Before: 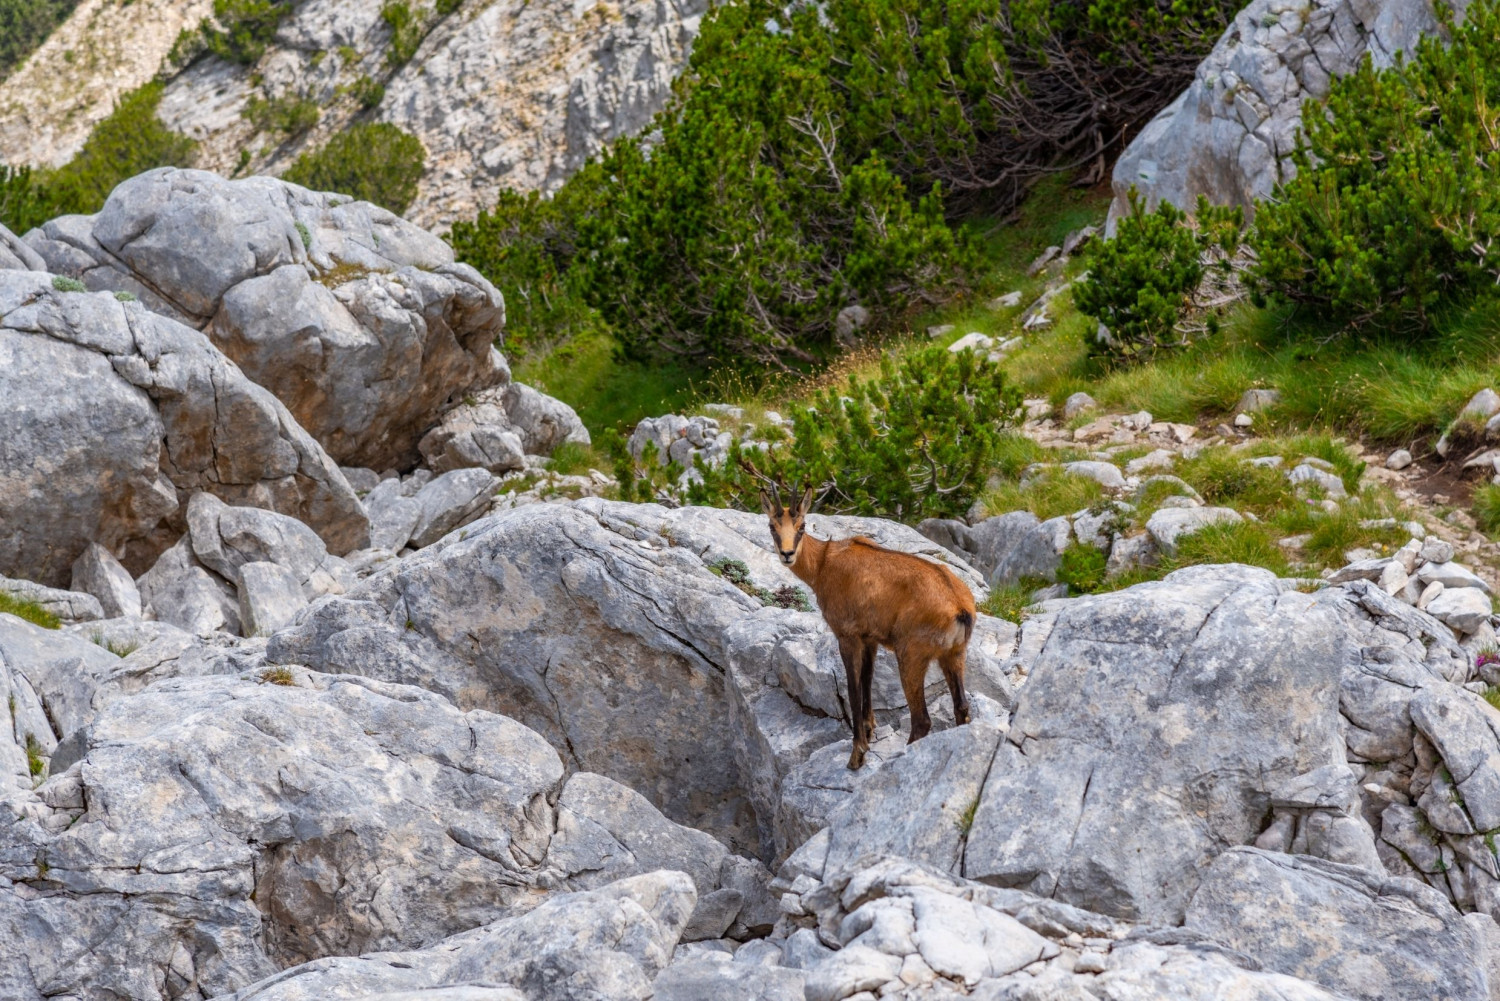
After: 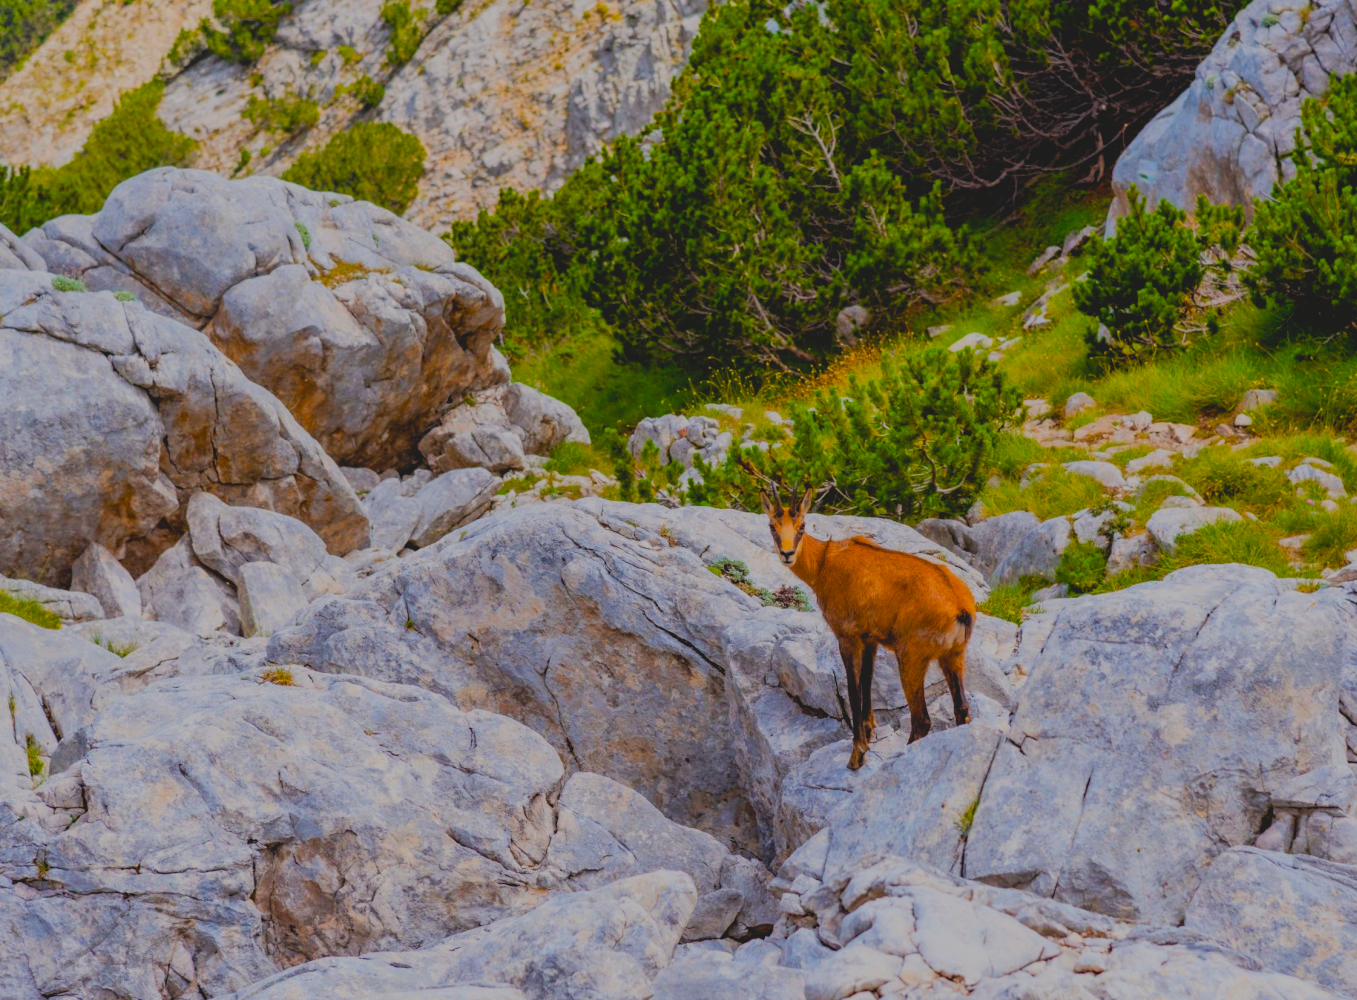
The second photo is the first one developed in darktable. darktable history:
filmic rgb: black relative exposure -6.2 EV, white relative exposure 6.97 EV, threshold 5.95 EV, hardness 2.27, enable highlight reconstruction true
crop: right 9.504%, bottom 0.037%
color balance rgb: power › chroma 0.303%, power › hue 24.91°, linear chroma grading › global chroma 33.06%, perceptual saturation grading › global saturation 8.539%, global vibrance 25.257%
contrast brightness saturation: contrast -0.21, saturation 0.188
